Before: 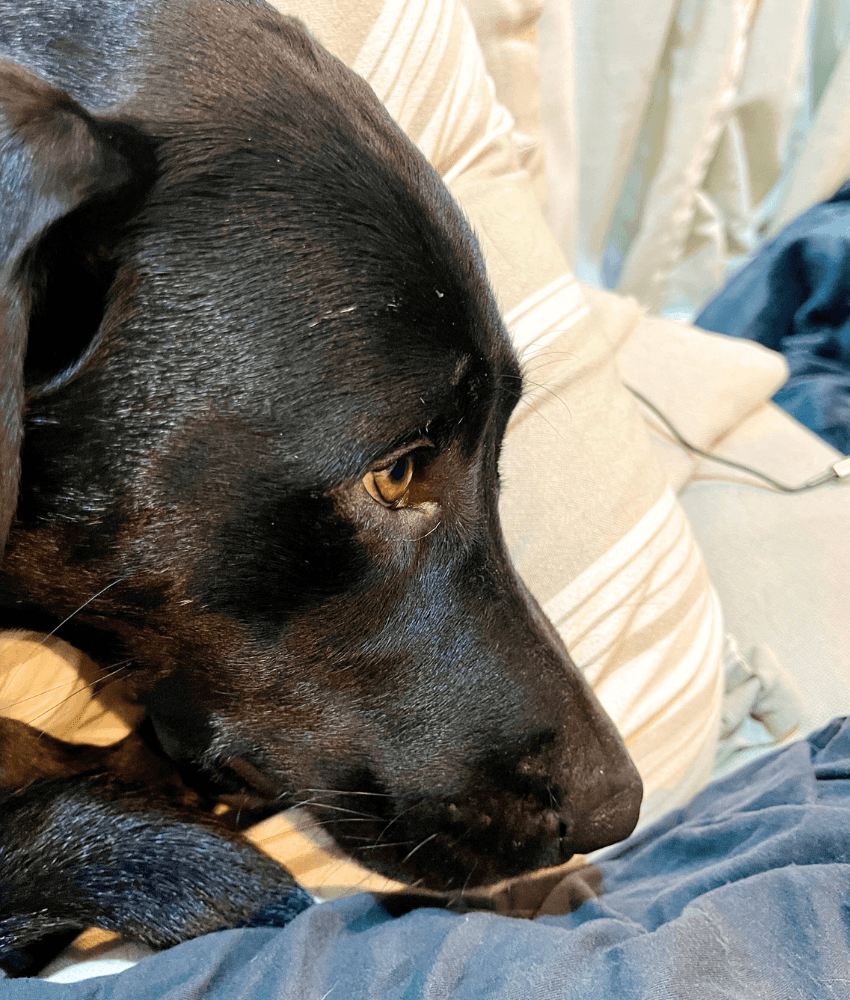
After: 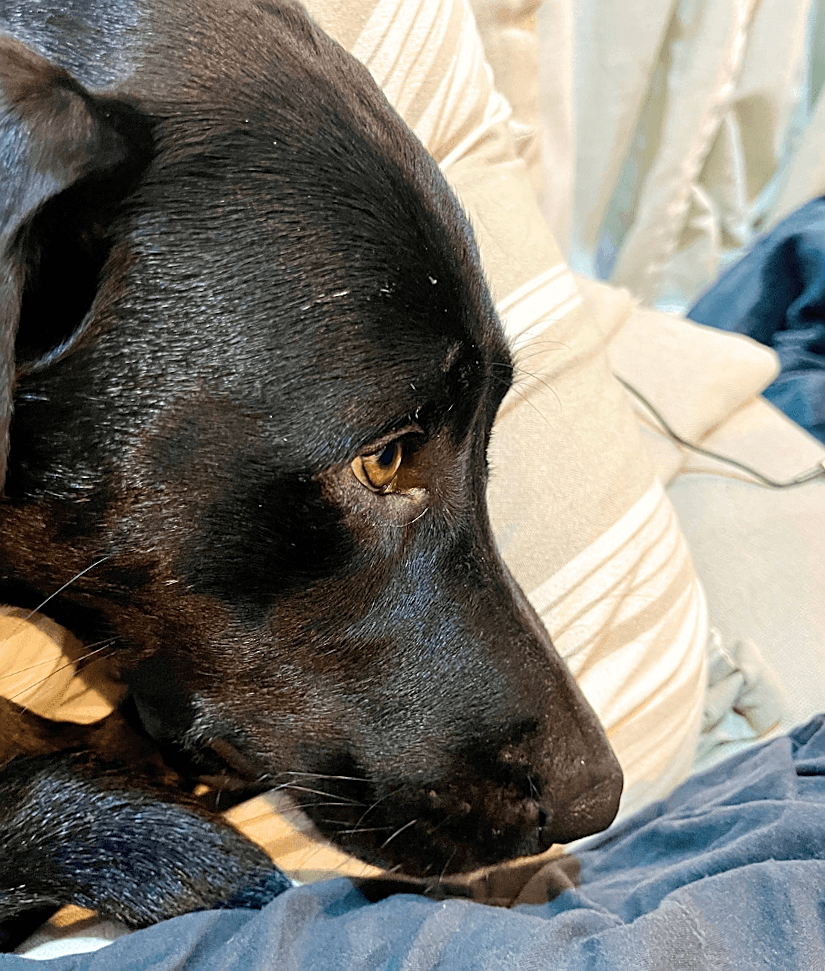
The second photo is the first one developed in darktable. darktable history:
crop and rotate: angle -1.46°
sharpen: on, module defaults
